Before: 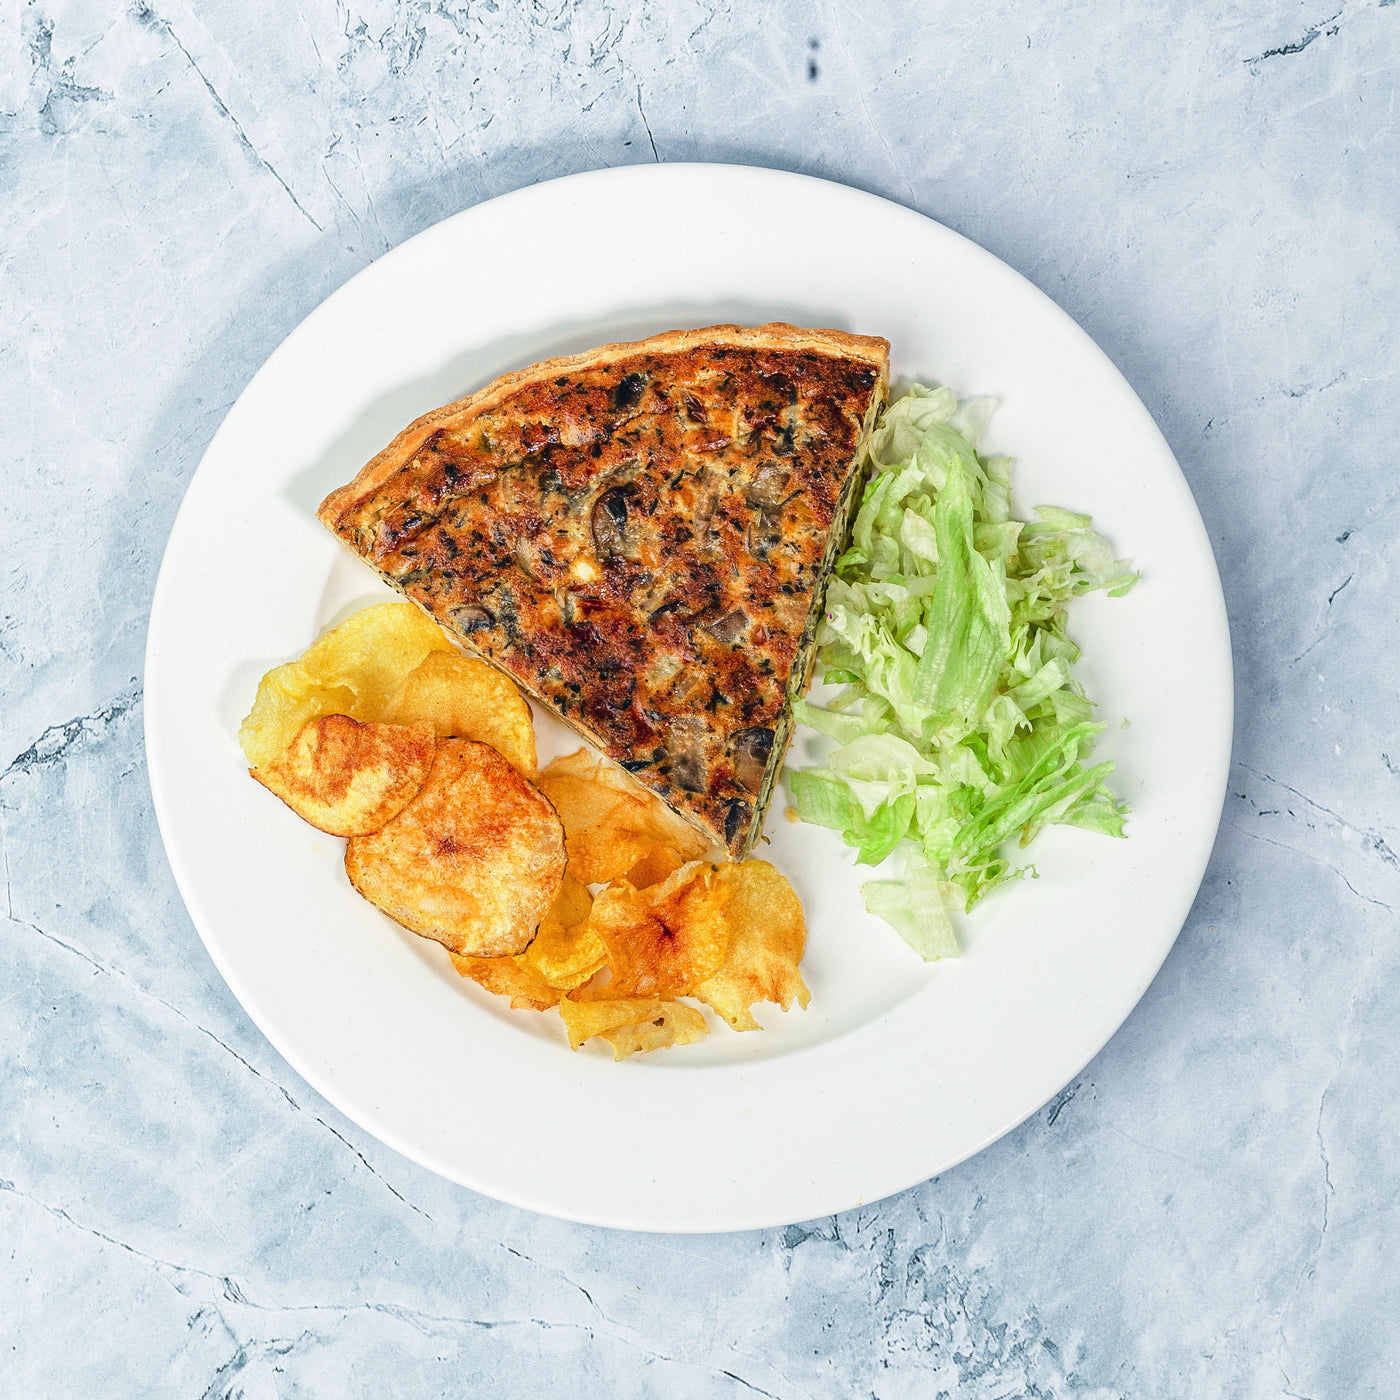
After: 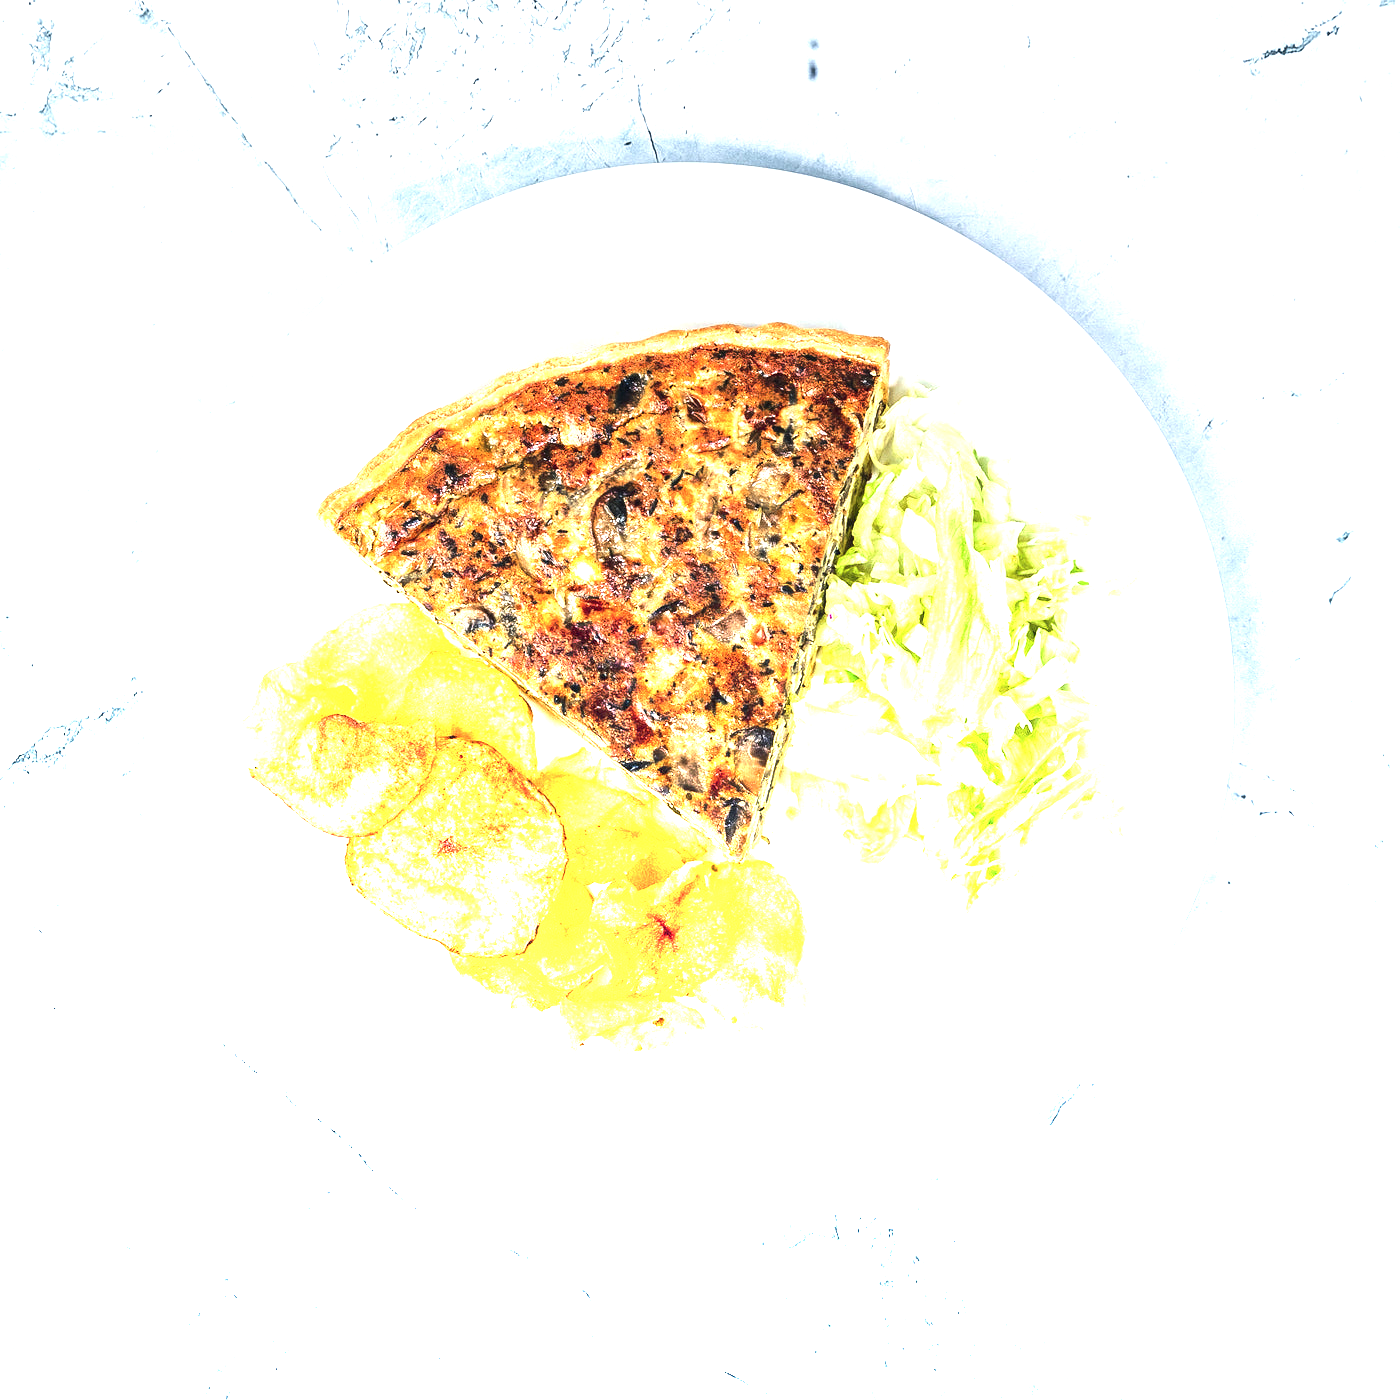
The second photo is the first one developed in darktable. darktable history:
exposure: exposure 0.661 EV, compensate highlight preservation false
color balance rgb: linear chroma grading › global chroma 1.5%, linear chroma grading › mid-tones -1%, perceptual saturation grading › global saturation -3%, perceptual saturation grading › shadows -2%
graduated density: density -3.9 EV
tone equalizer: -8 EV -0.417 EV, -7 EV -0.389 EV, -6 EV -0.333 EV, -5 EV -0.222 EV, -3 EV 0.222 EV, -2 EV 0.333 EV, -1 EV 0.389 EV, +0 EV 0.417 EV, edges refinement/feathering 500, mask exposure compensation -1.25 EV, preserve details no
